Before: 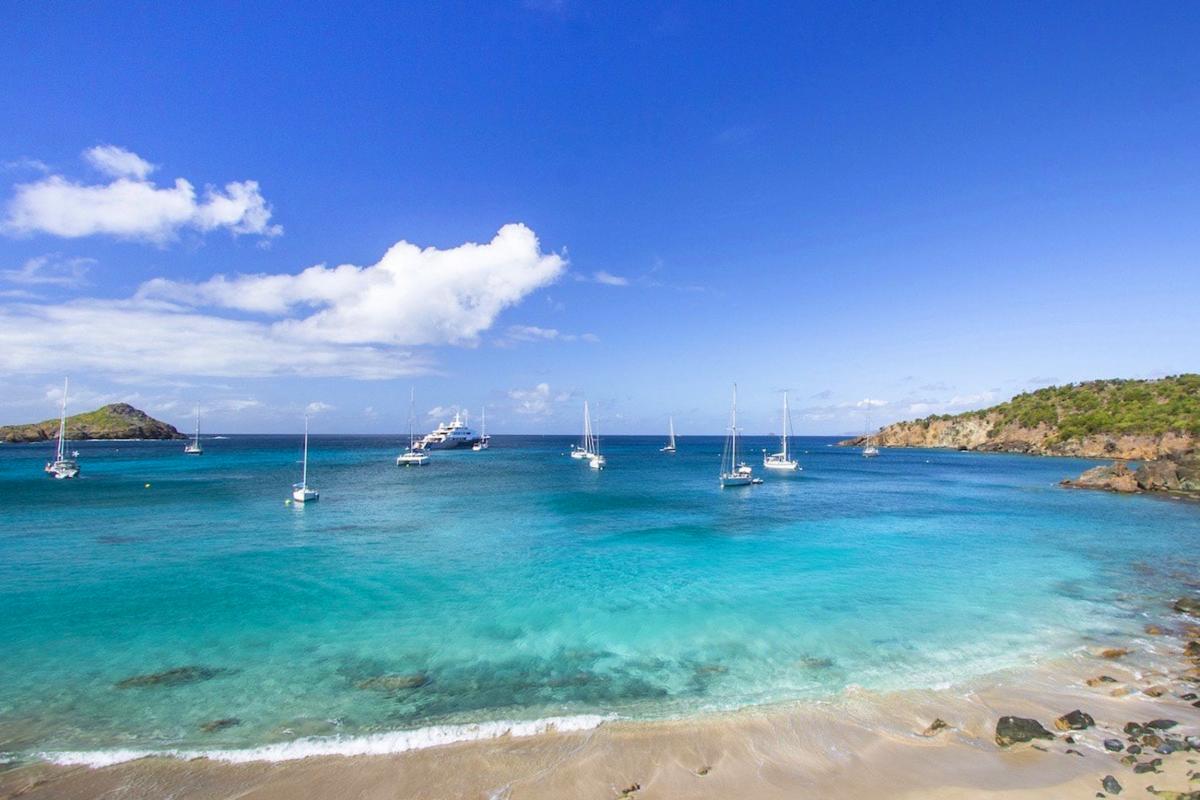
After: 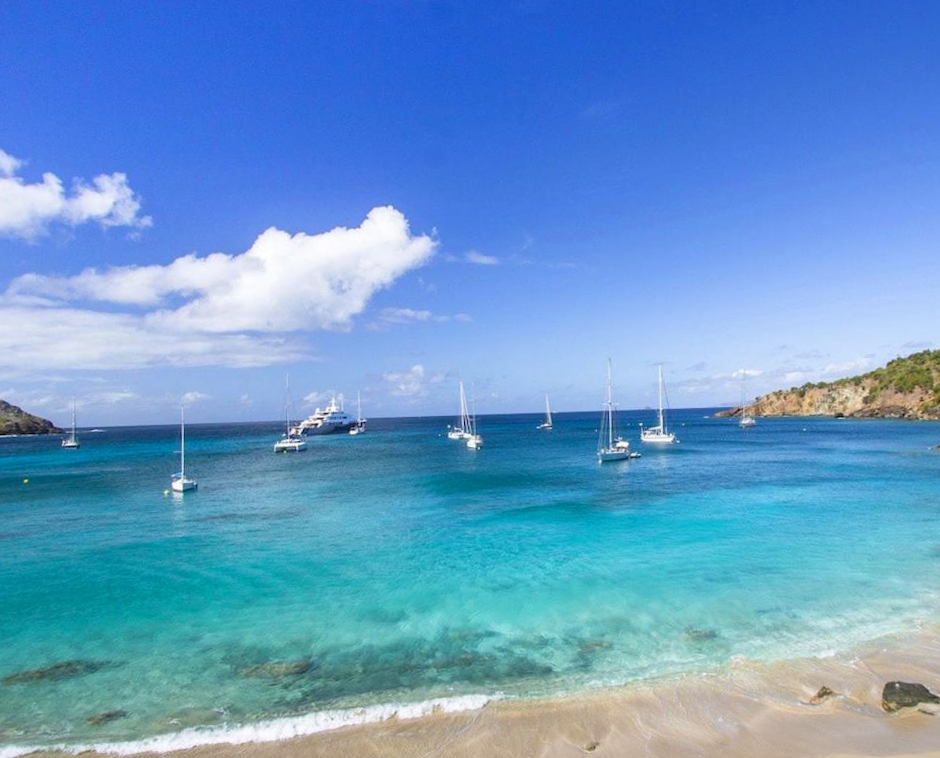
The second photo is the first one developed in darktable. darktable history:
rotate and perspective: rotation -2°, crop left 0.022, crop right 0.978, crop top 0.049, crop bottom 0.951
crop and rotate: left 9.597%, right 10.195%
